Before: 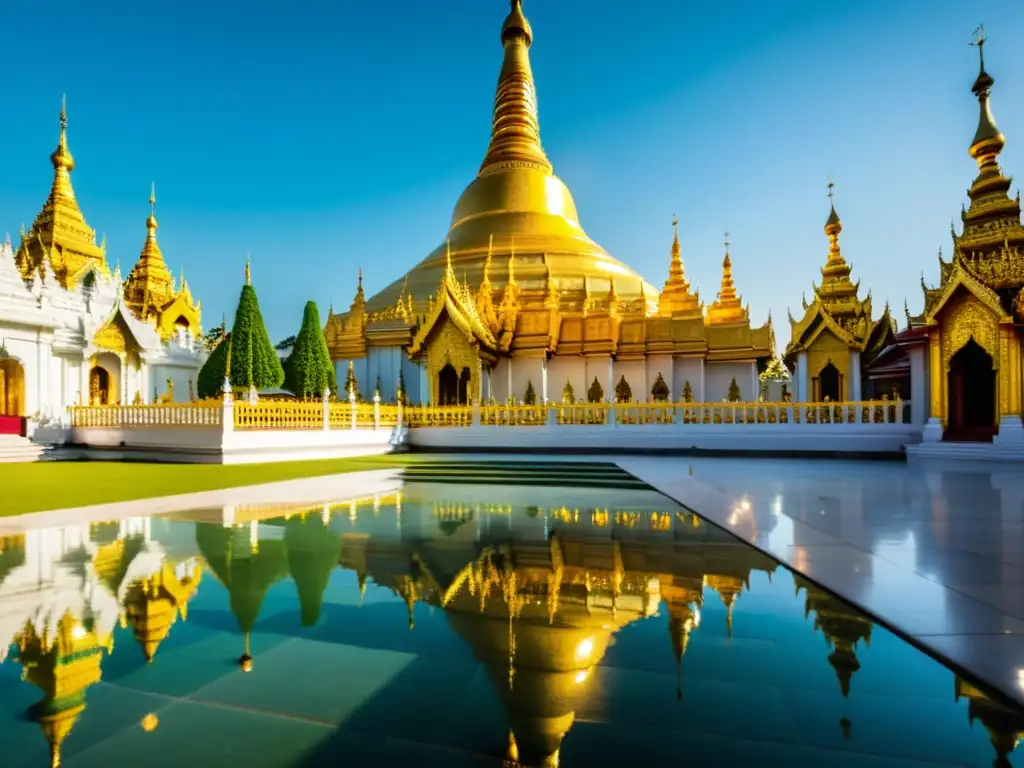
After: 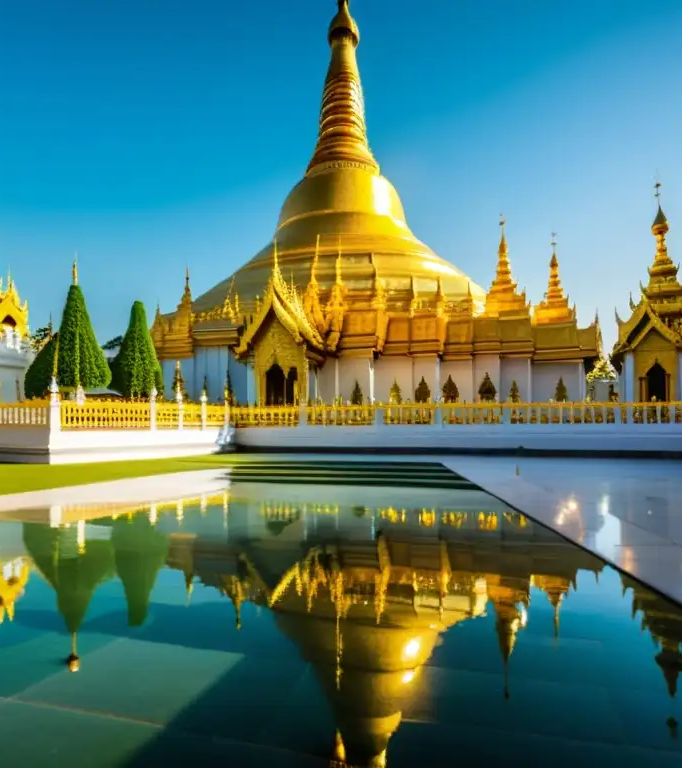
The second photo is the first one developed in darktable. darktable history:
crop: left 16.948%, right 16.438%
